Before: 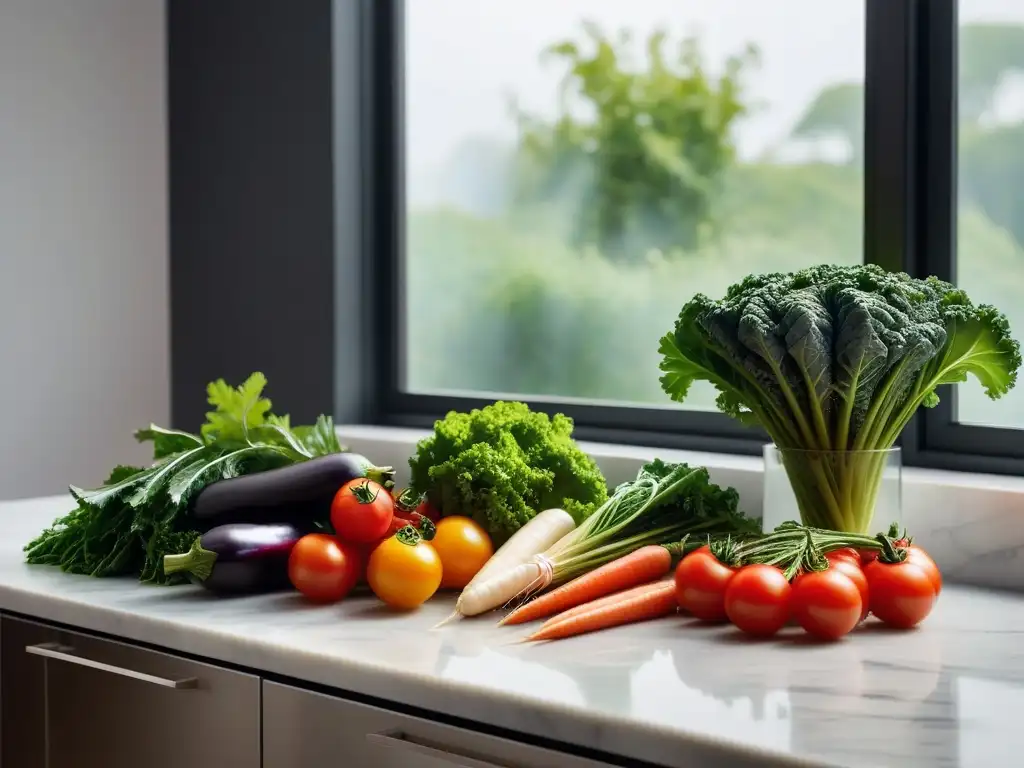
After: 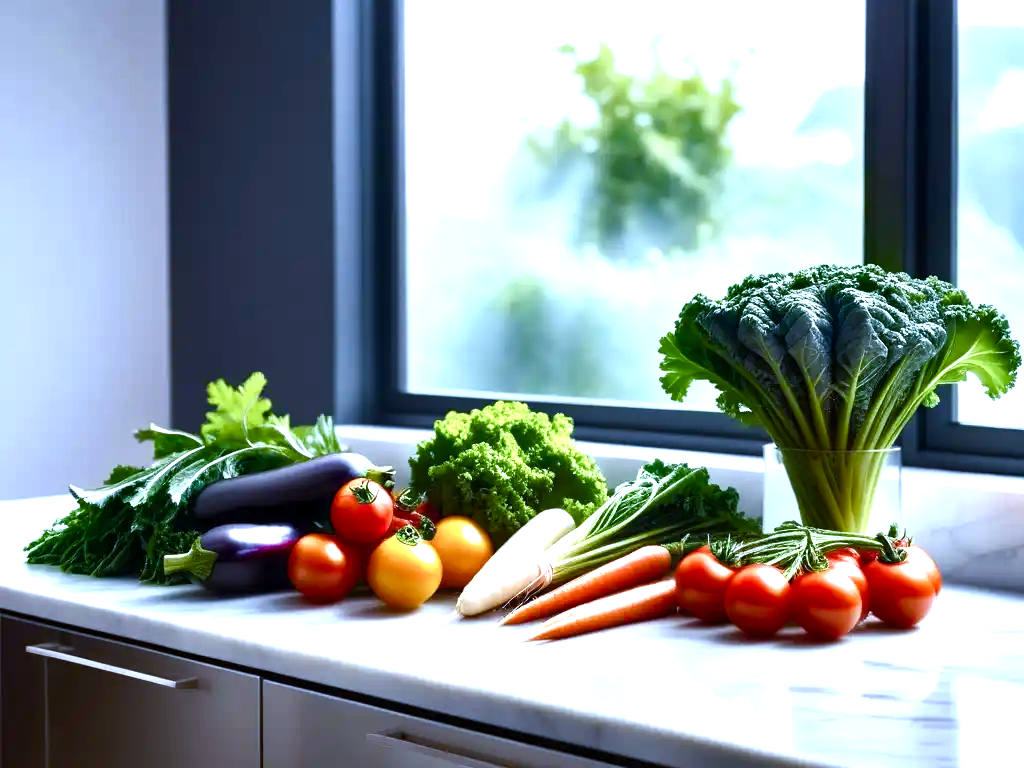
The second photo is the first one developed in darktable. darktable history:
white balance: red 0.871, blue 1.249
color balance rgb: perceptual saturation grading › highlights -29.58%, perceptual saturation grading › mid-tones 29.47%, perceptual saturation grading › shadows 59.73%, perceptual brilliance grading › global brilliance -17.79%, perceptual brilliance grading › highlights 28.73%, global vibrance 15.44%
exposure: exposure 0.766 EV, compensate highlight preservation false
